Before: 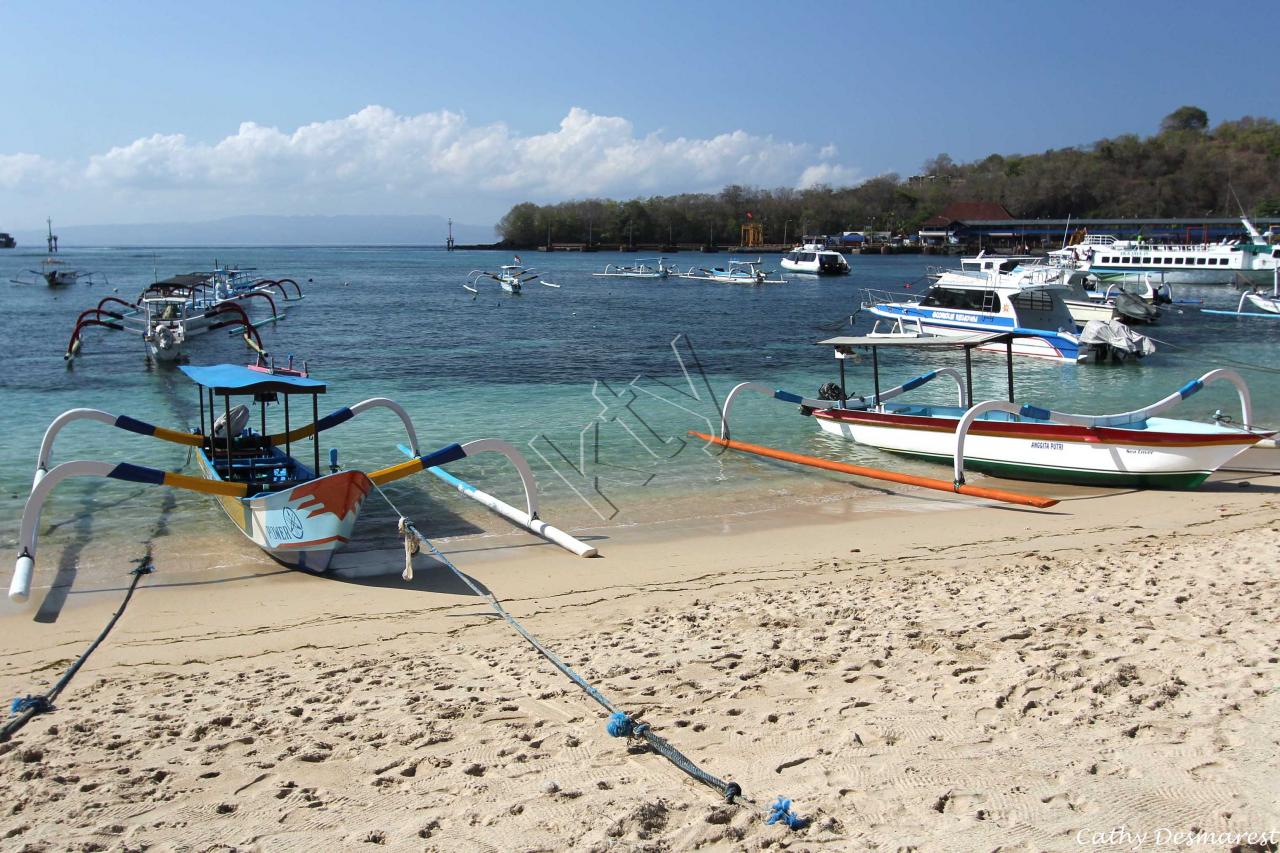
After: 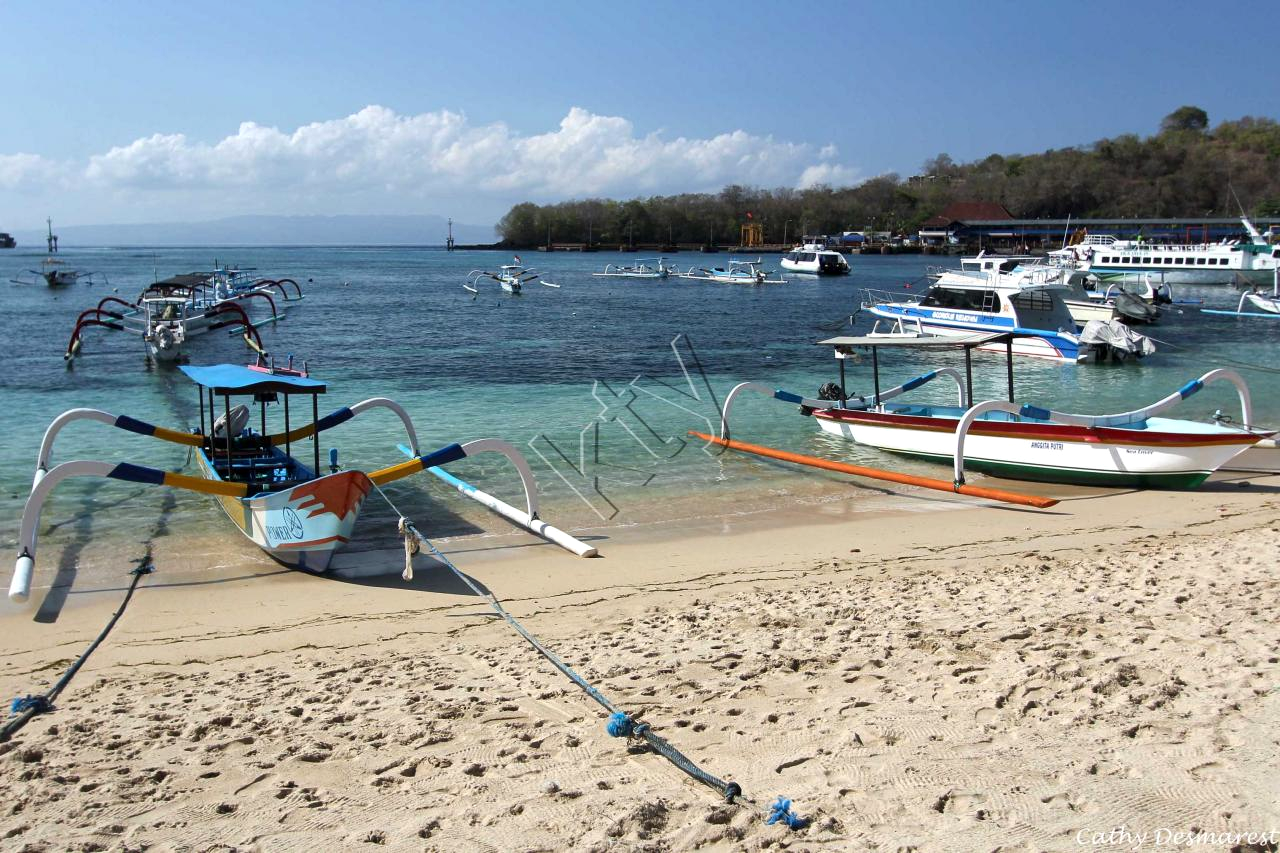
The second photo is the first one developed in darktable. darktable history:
color calibration: illuminant same as pipeline (D50), adaptation XYZ, x 0.347, y 0.358, temperature 5009.06 K
local contrast: mode bilateral grid, contrast 21, coarseness 49, detail 128%, midtone range 0.2
color balance rgb: perceptual saturation grading › global saturation 0.142%, global vibrance 14.398%
